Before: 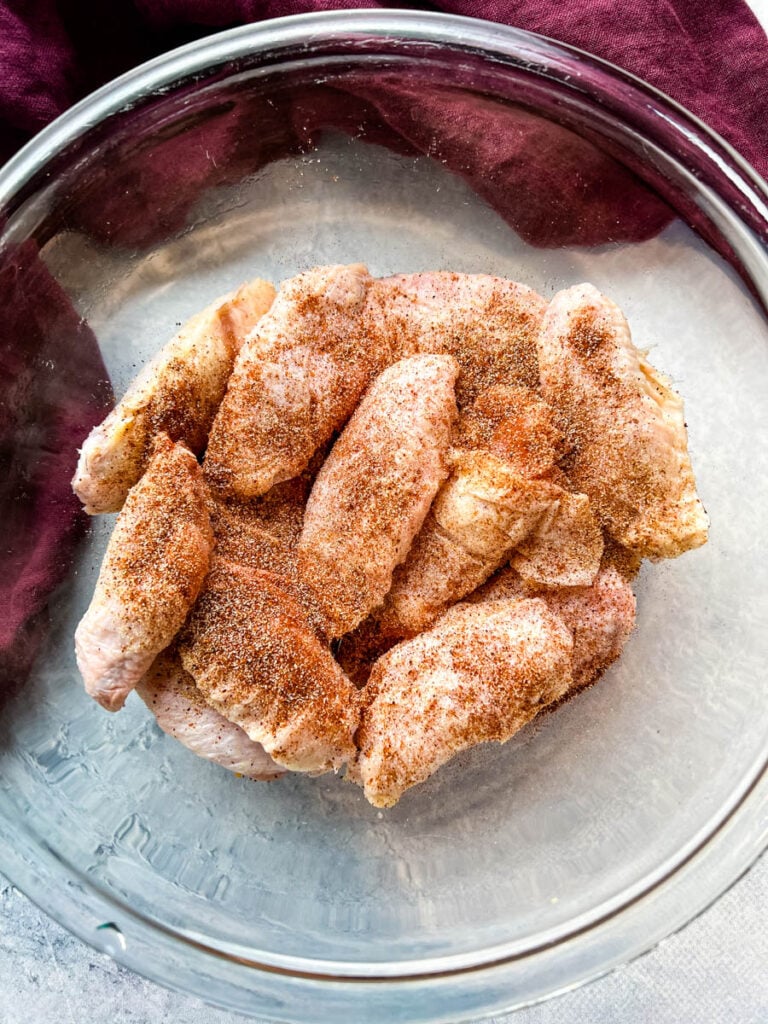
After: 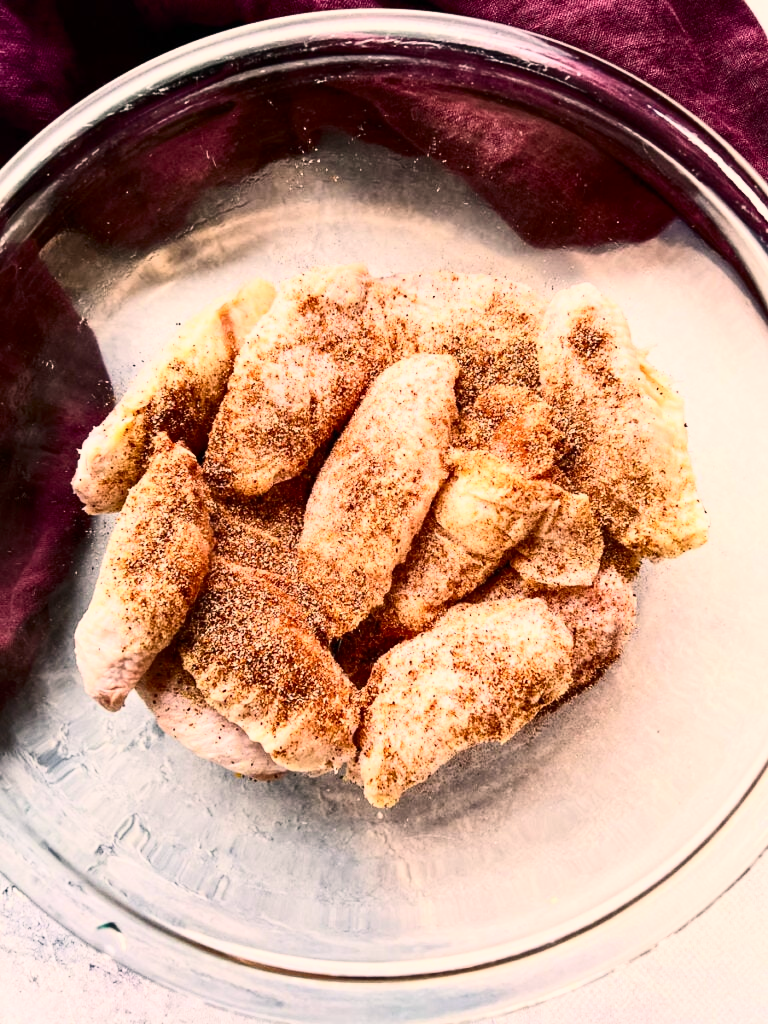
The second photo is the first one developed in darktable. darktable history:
color correction: highlights a* 11.95, highlights b* 11.97
contrast brightness saturation: contrast 0.384, brightness 0.1
